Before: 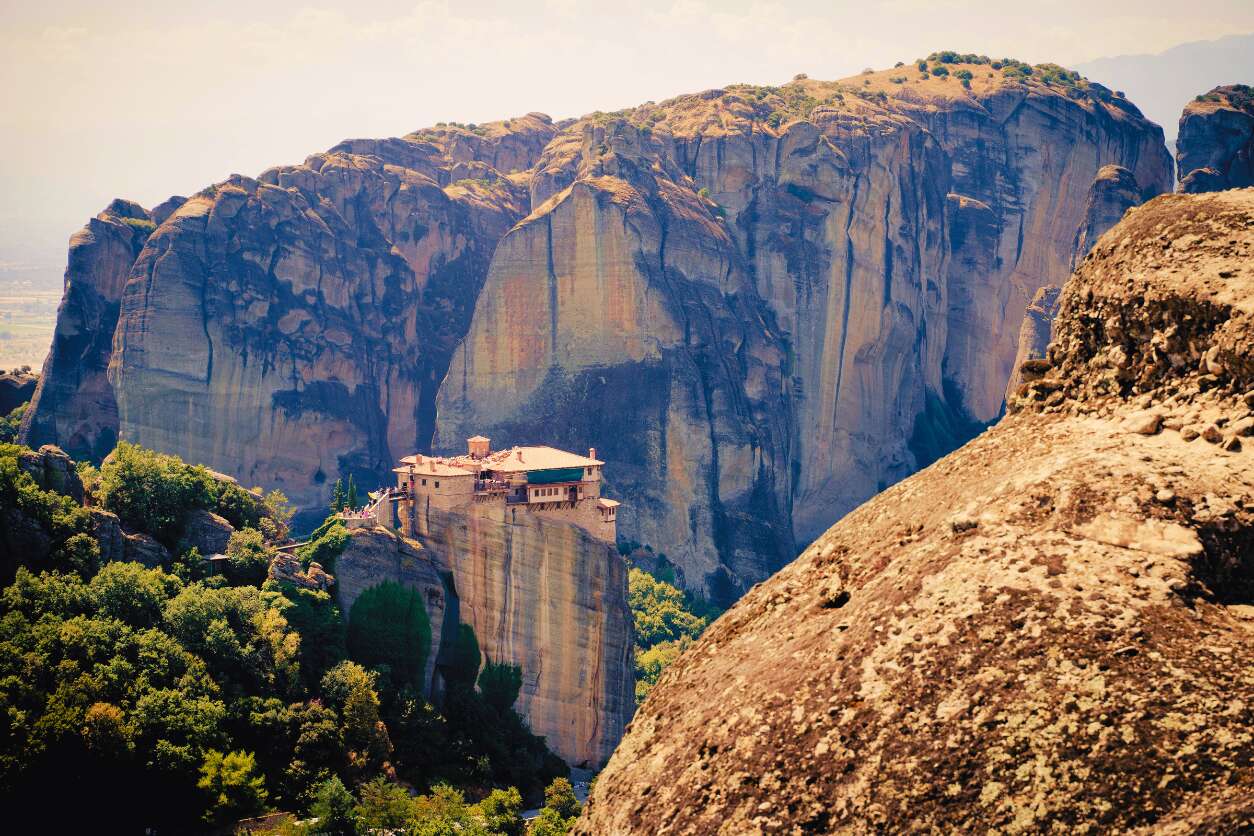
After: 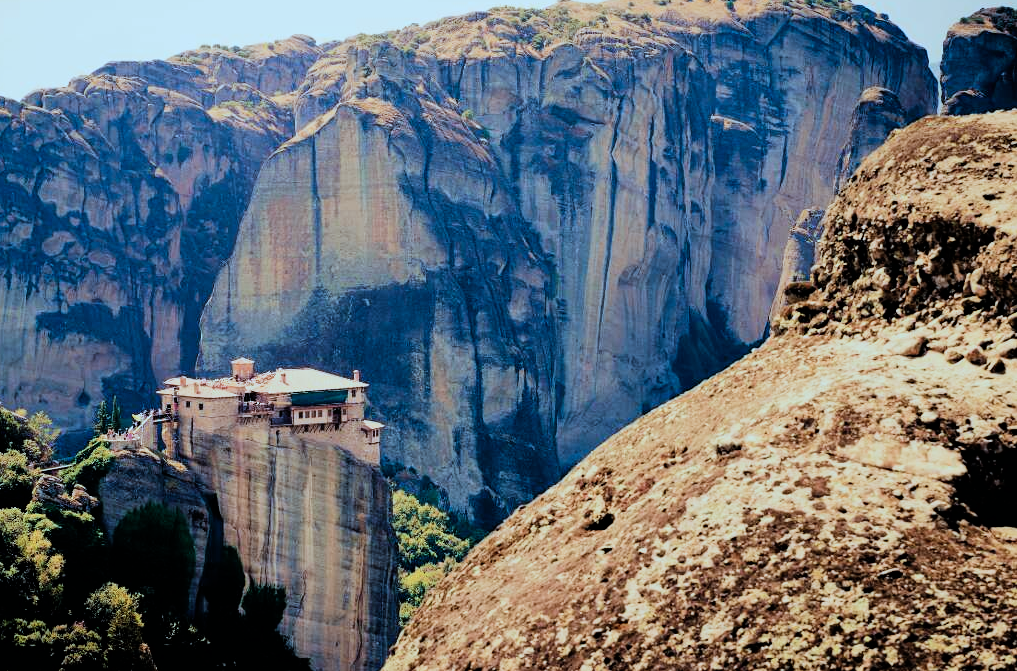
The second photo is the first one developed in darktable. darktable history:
color zones: curves: ch0 [(0.068, 0.464) (0.25, 0.5) (0.48, 0.508) (0.75, 0.536) (0.886, 0.476) (0.967, 0.456)]; ch1 [(0.066, 0.456) (0.25, 0.5) (0.616, 0.508) (0.746, 0.56) (0.934, 0.444)]
filmic rgb: black relative exposure -5.09 EV, white relative exposure 3.99 EV, hardness 2.9, contrast 1.383, highlights saturation mix -19.43%
crop: left 18.88%, top 9.425%, right 0.001%, bottom 9.616%
color correction: highlights a* -11.41, highlights b* -15.44
